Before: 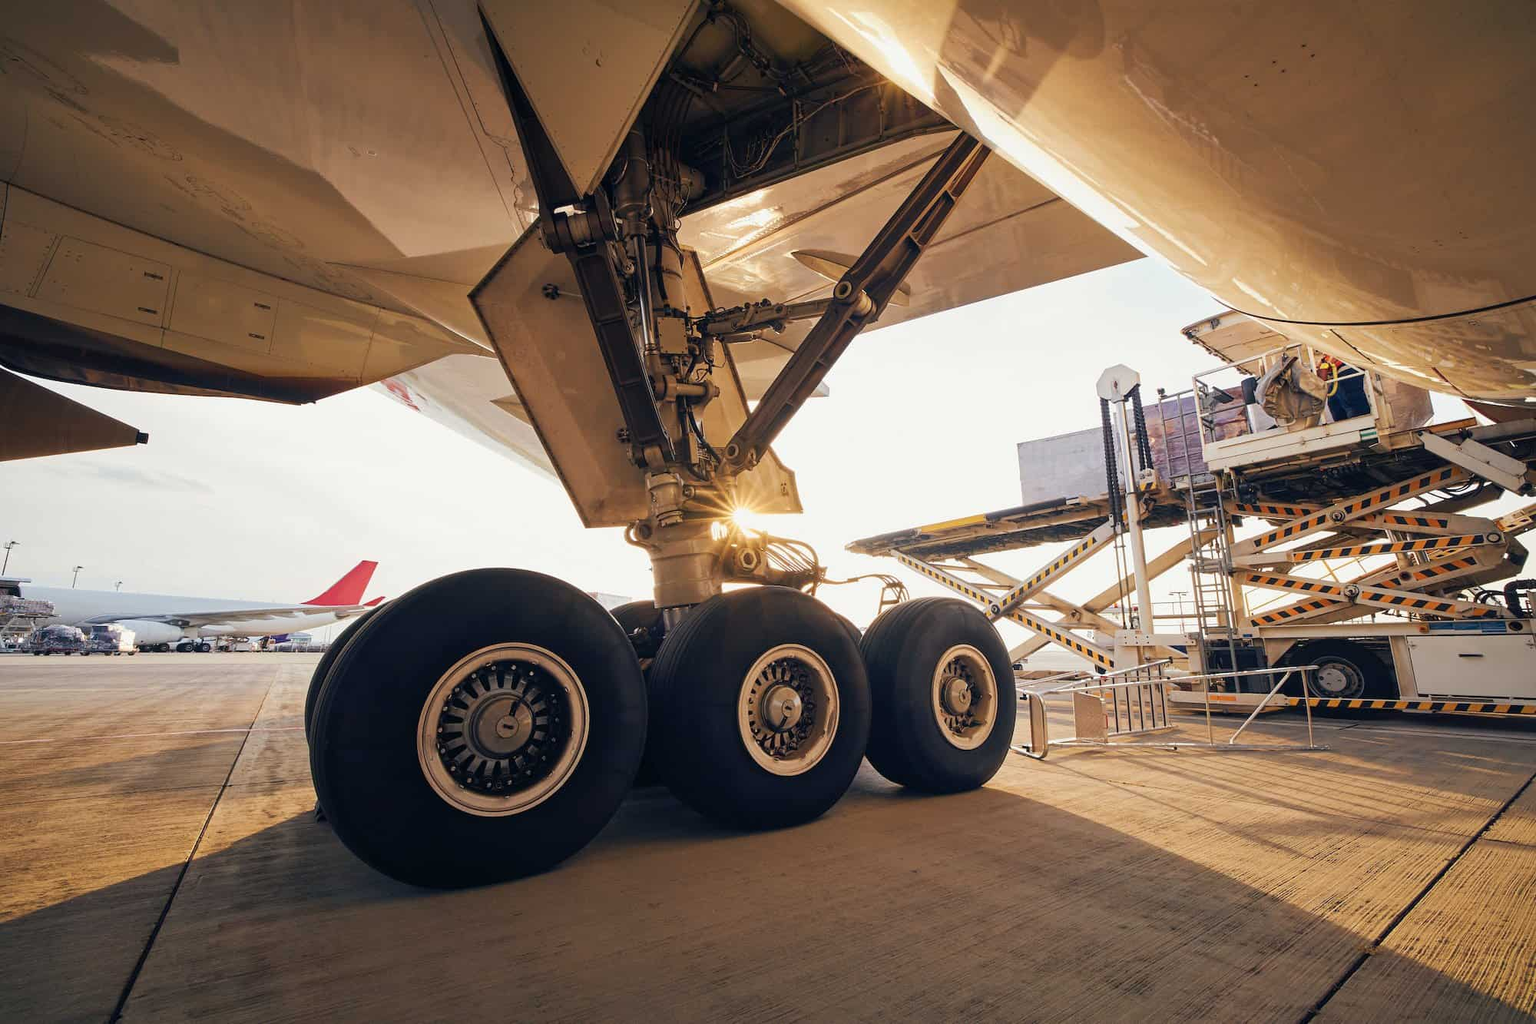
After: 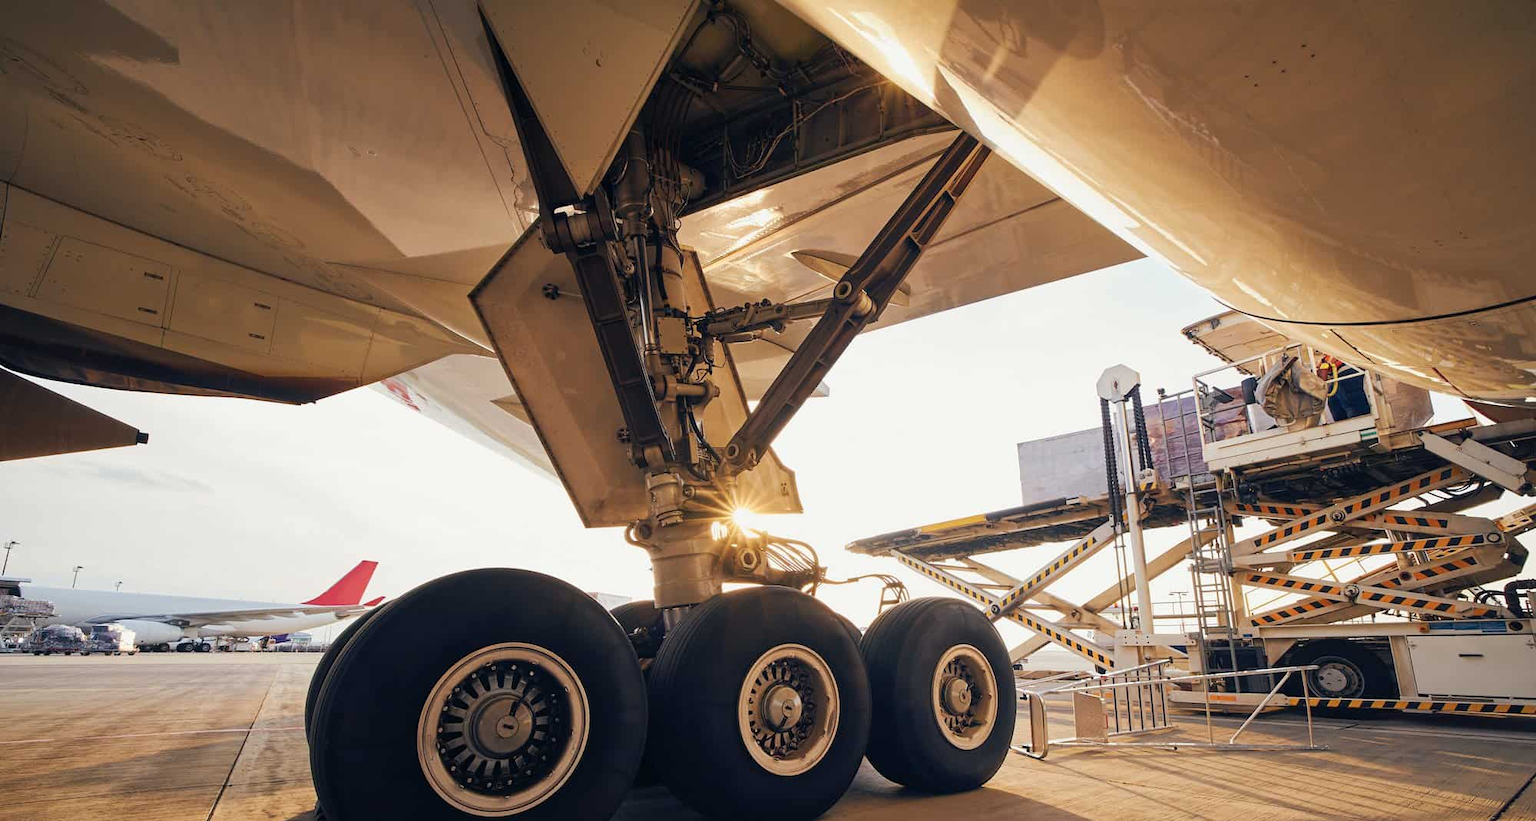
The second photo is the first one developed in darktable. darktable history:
crop: bottom 19.675%
